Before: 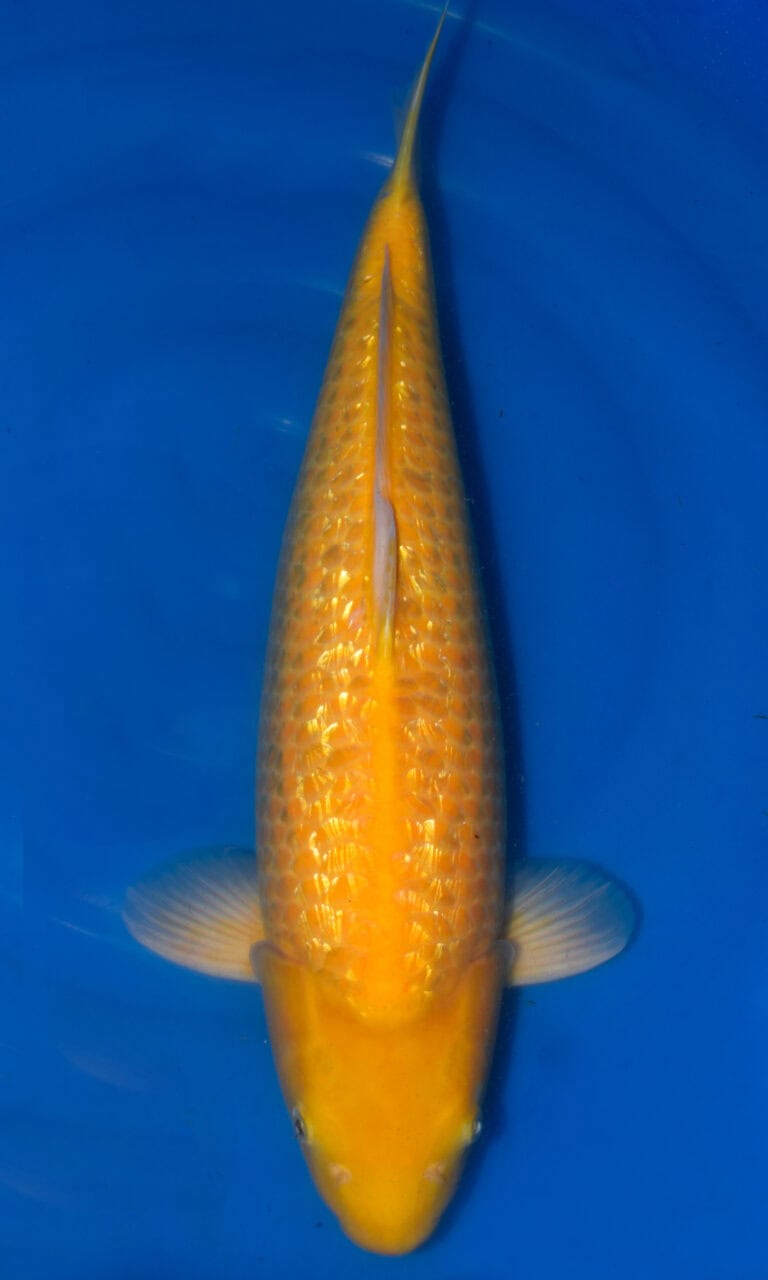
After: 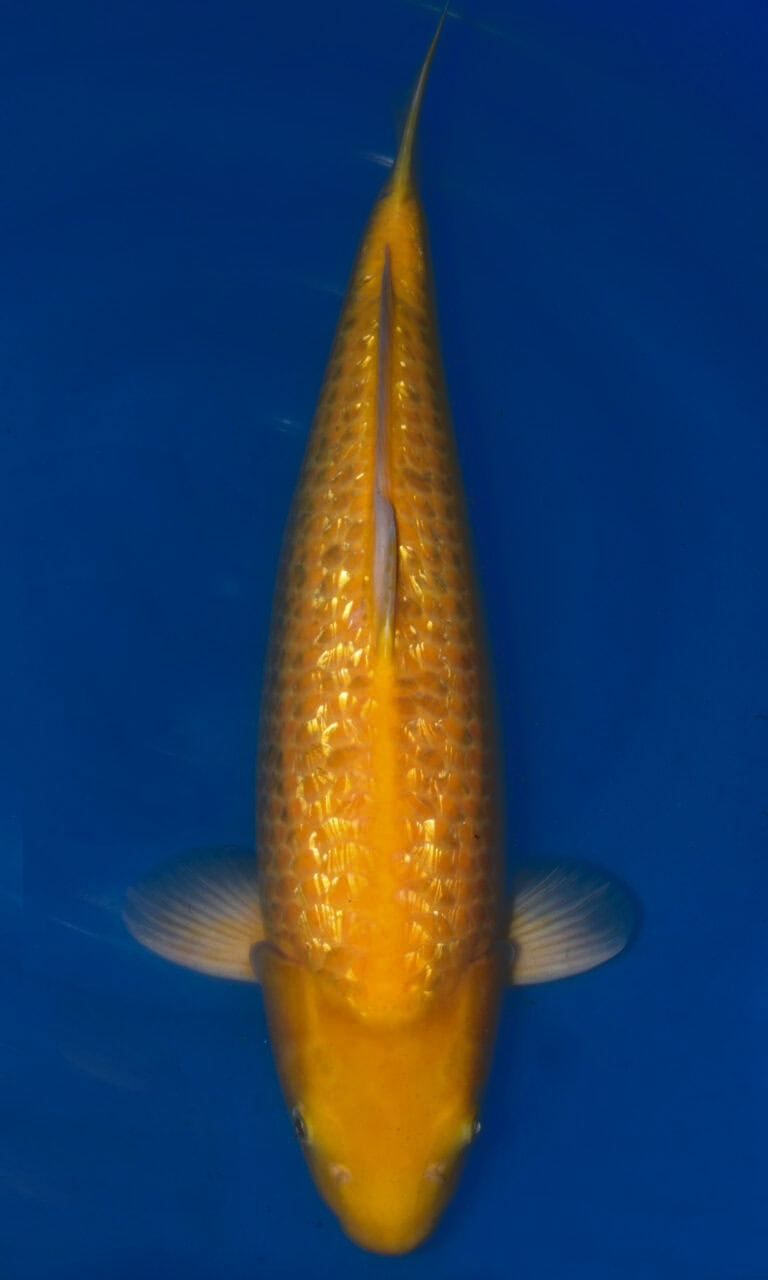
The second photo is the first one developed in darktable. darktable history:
base curve: curves: ch0 [(0, 0.02) (0.083, 0.036) (1, 1)]
